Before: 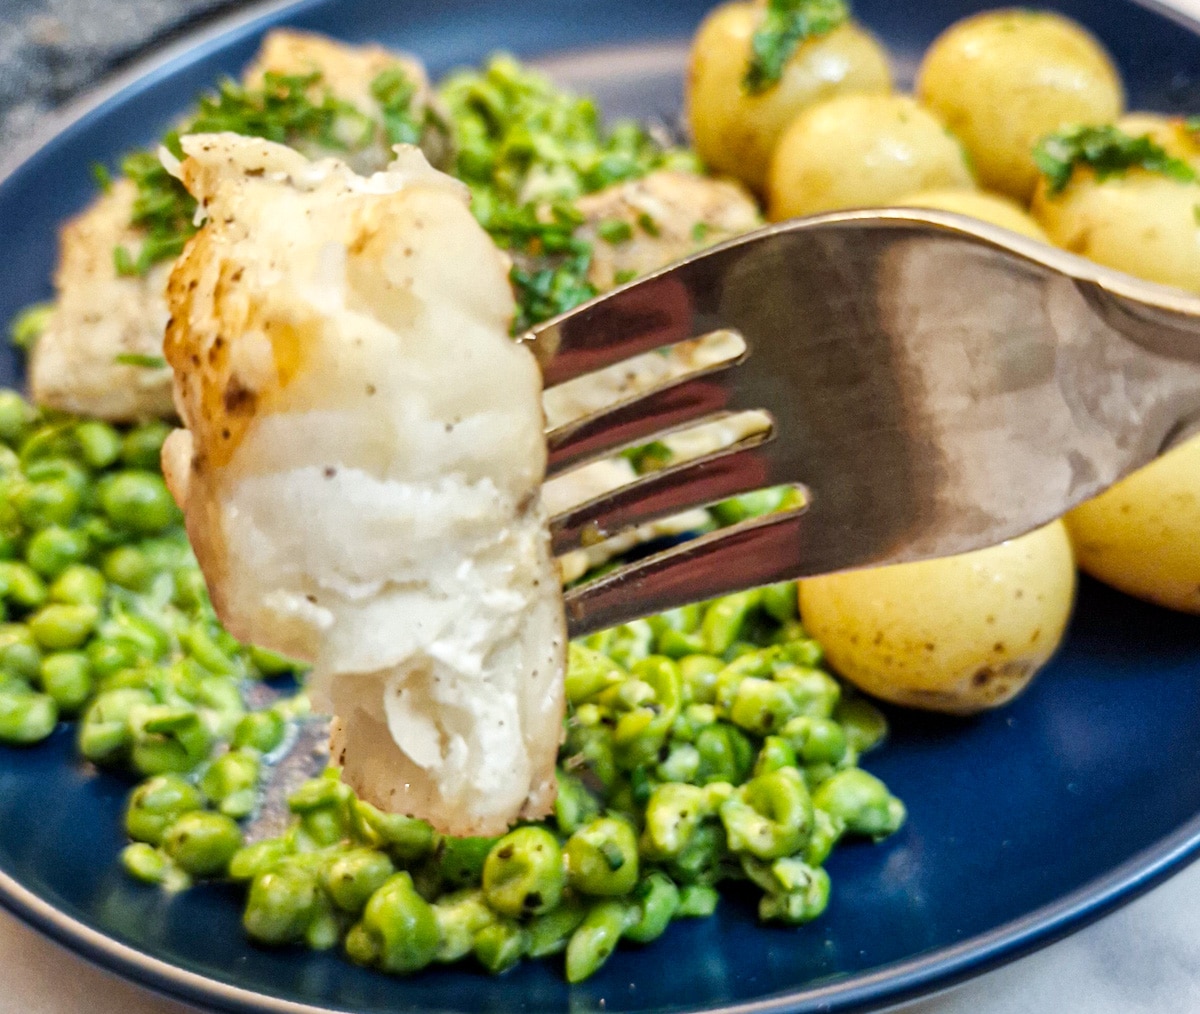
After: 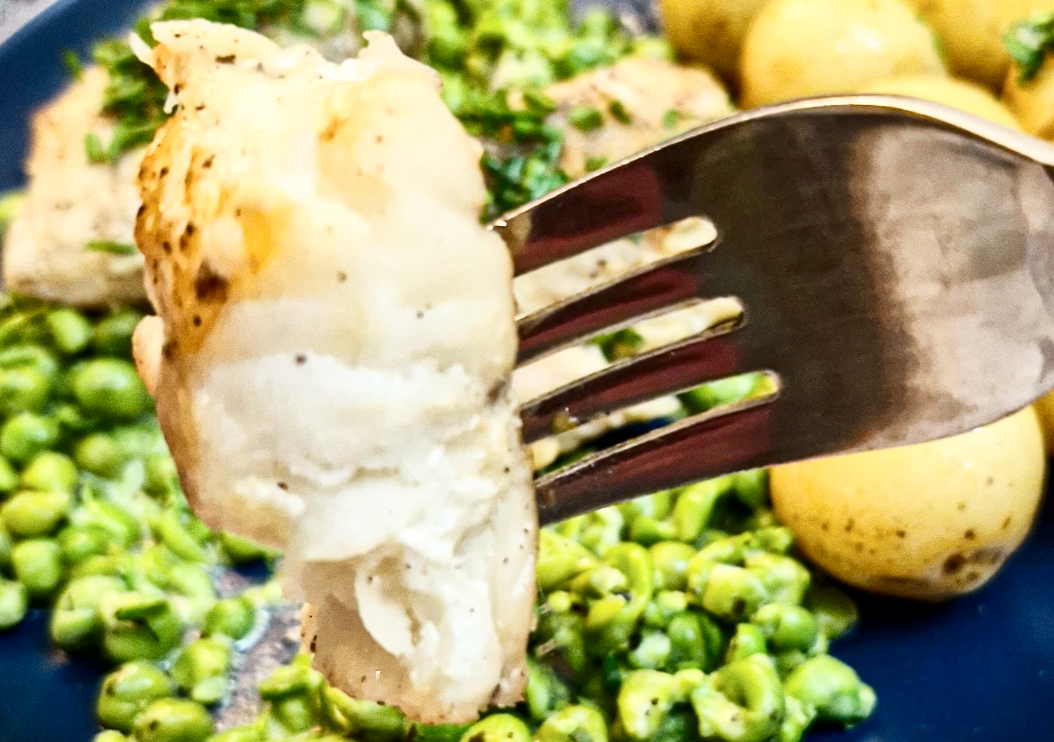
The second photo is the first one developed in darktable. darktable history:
crop and rotate: left 2.463%, top 11.241%, right 9.646%, bottom 15.577%
tone curve: curves: ch0 [(0, 0) (0.004, 0.001) (0.133, 0.078) (0.325, 0.241) (0.832, 0.917) (1, 1)], color space Lab, independent channels, preserve colors none
